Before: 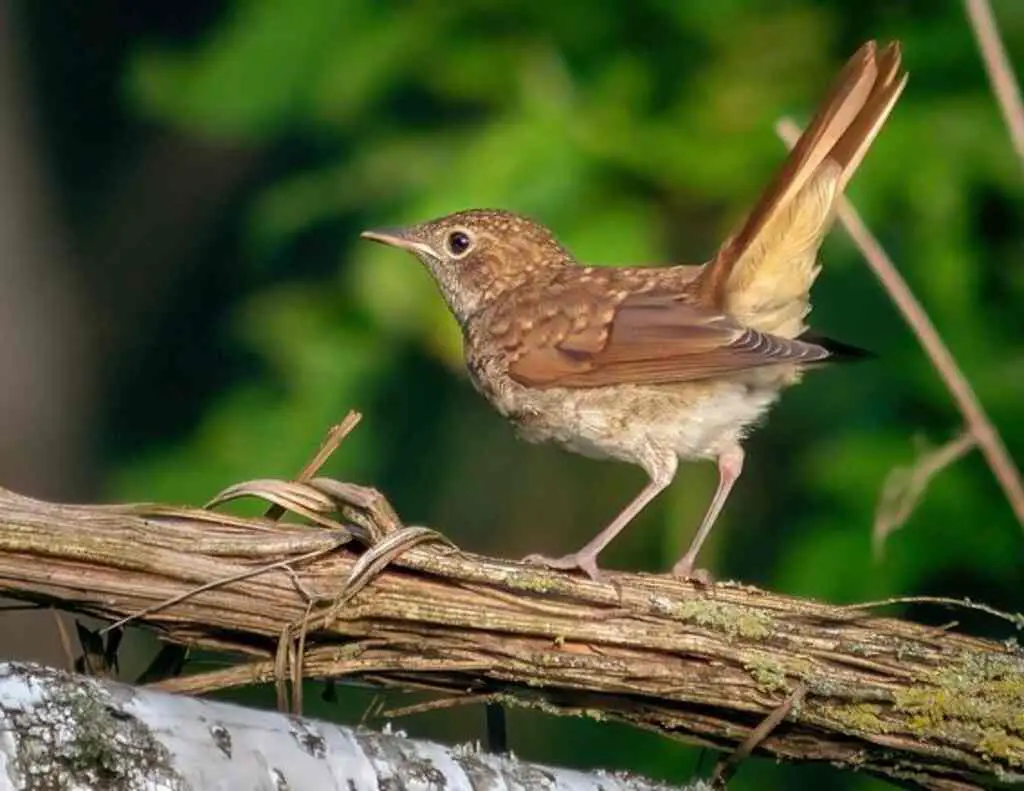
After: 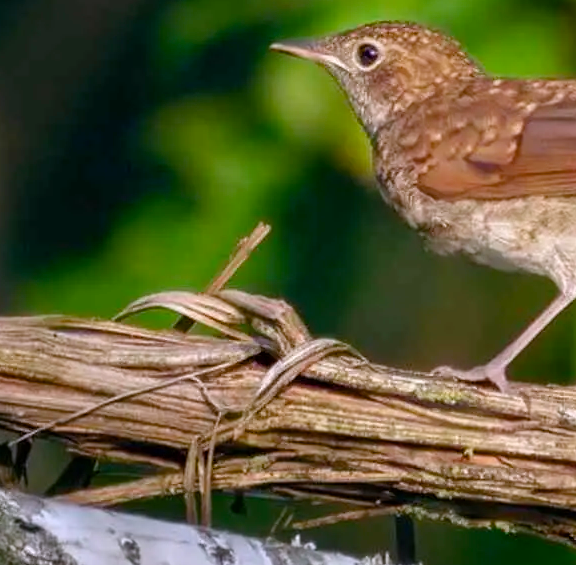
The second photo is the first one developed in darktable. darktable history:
white balance: red 1.004, blue 1.096
crop: left 8.966%, top 23.852%, right 34.699%, bottom 4.703%
color balance rgb: perceptual saturation grading › global saturation 20%, perceptual saturation grading › highlights -25%, perceptual saturation grading › shadows 25%
